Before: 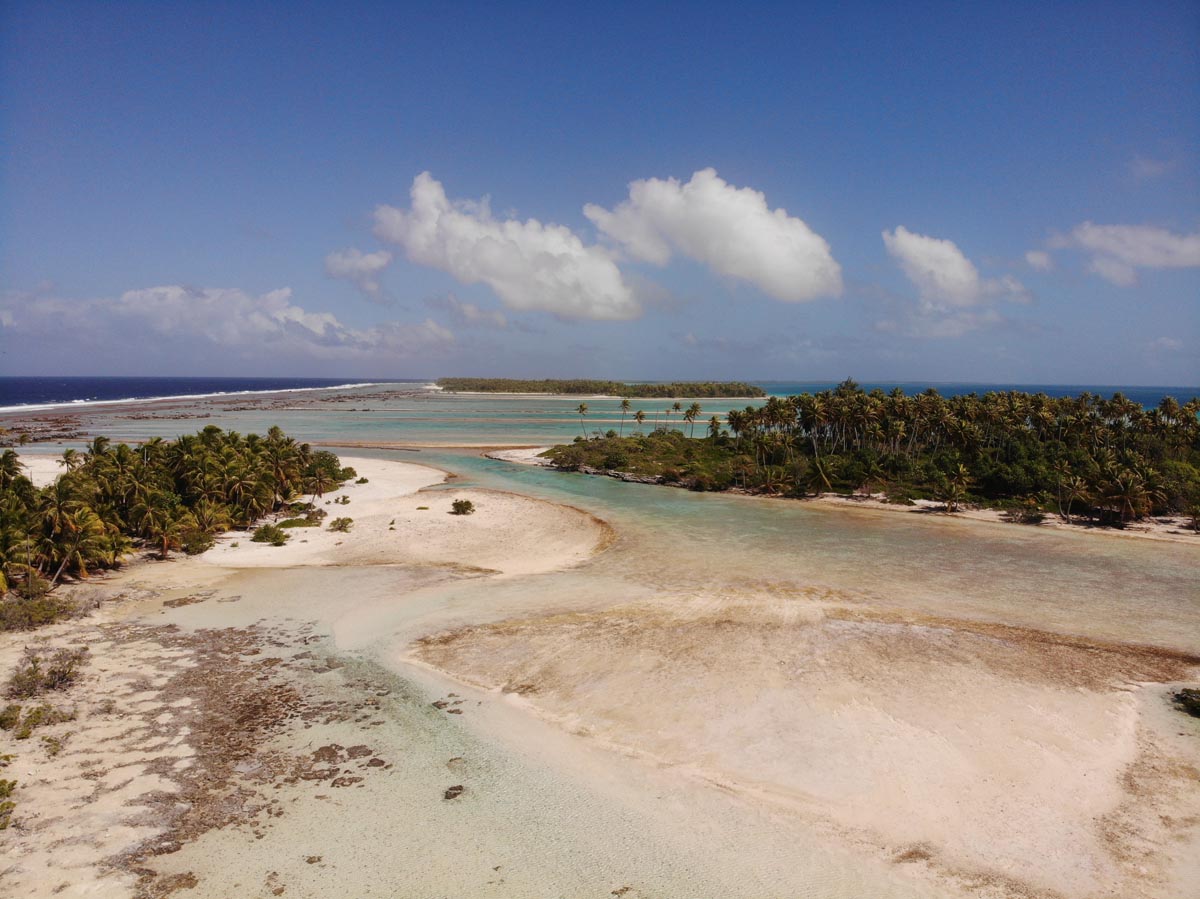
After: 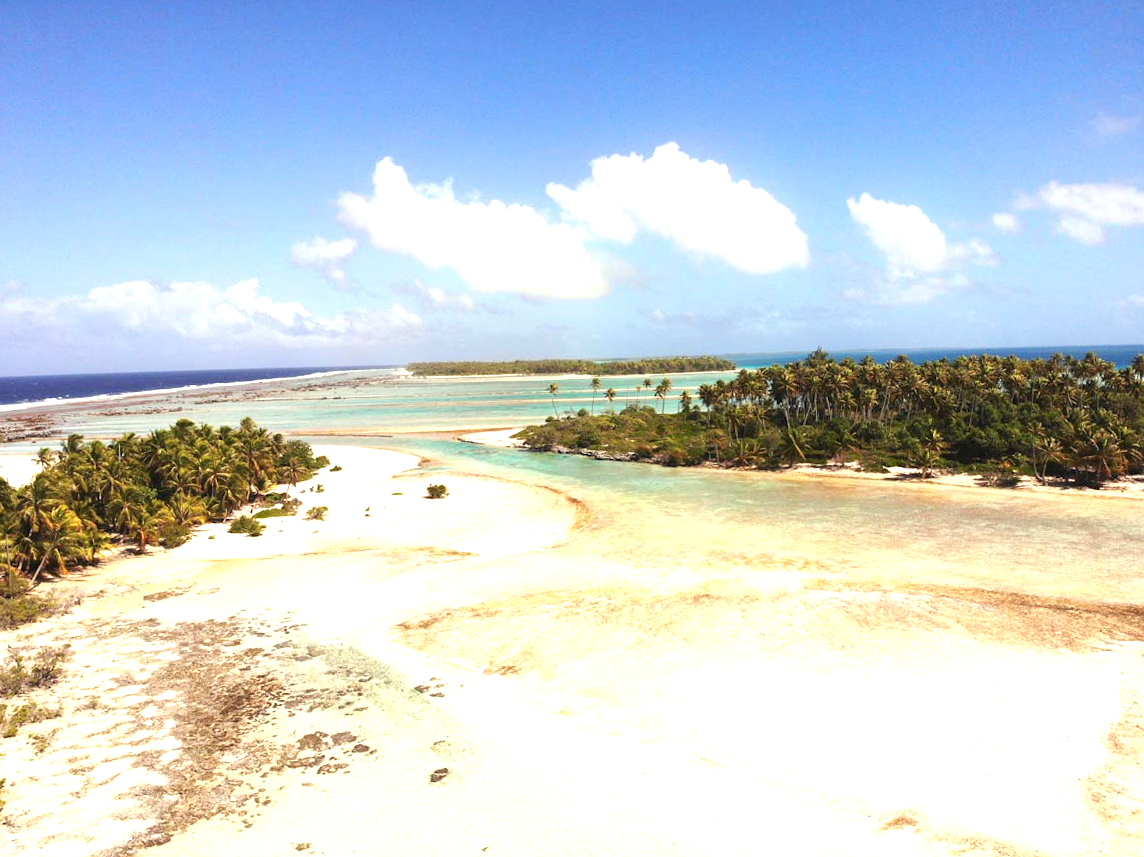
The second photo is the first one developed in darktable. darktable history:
exposure: black level correction 0, exposure 1.55 EV, compensate exposure bias true, compensate highlight preservation false
rotate and perspective: rotation -2.12°, lens shift (vertical) 0.009, lens shift (horizontal) -0.008, automatic cropping original format, crop left 0.036, crop right 0.964, crop top 0.05, crop bottom 0.959
color correction: highlights a* -4.28, highlights b* 6.53
